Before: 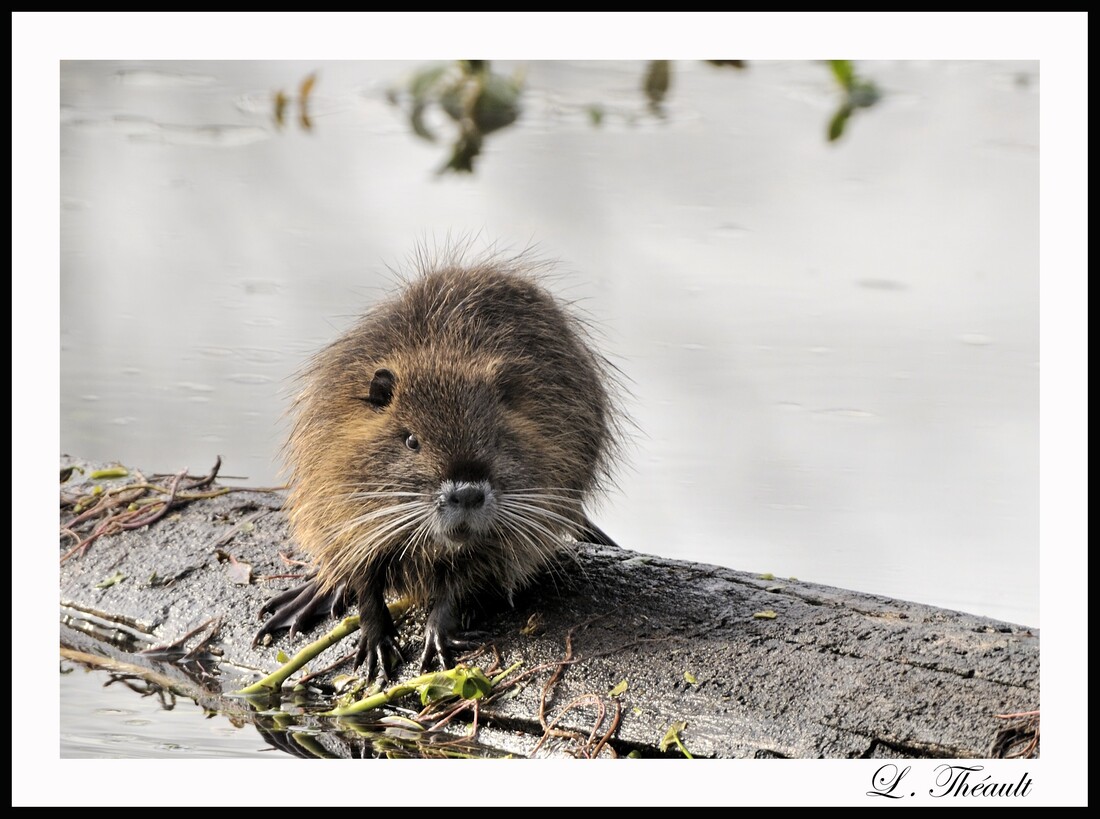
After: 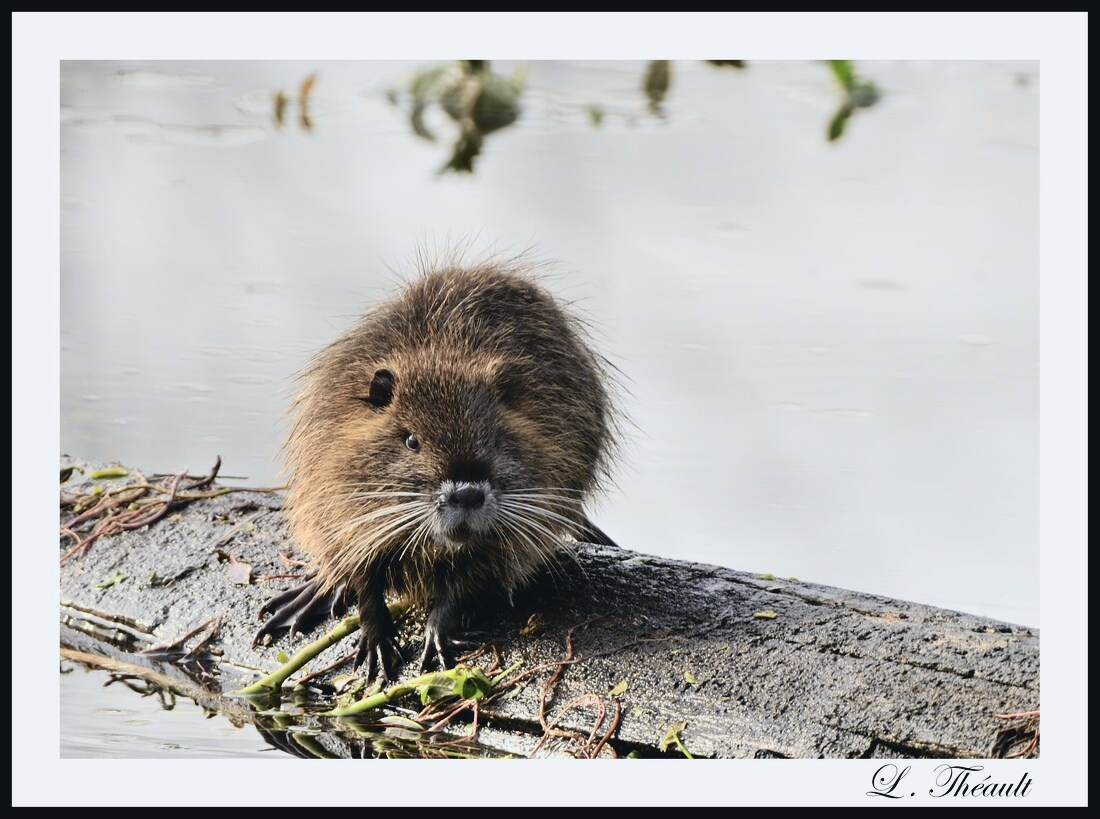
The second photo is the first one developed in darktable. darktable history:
tone curve: curves: ch0 [(0, 0.047) (0.15, 0.127) (0.46, 0.466) (0.751, 0.788) (1, 0.961)]; ch1 [(0, 0) (0.43, 0.408) (0.476, 0.469) (0.505, 0.501) (0.553, 0.557) (0.592, 0.58) (0.631, 0.625) (1, 1)]; ch2 [(0, 0) (0.505, 0.495) (0.55, 0.557) (0.583, 0.573) (1, 1)], color space Lab, independent channels, preserve colors none
